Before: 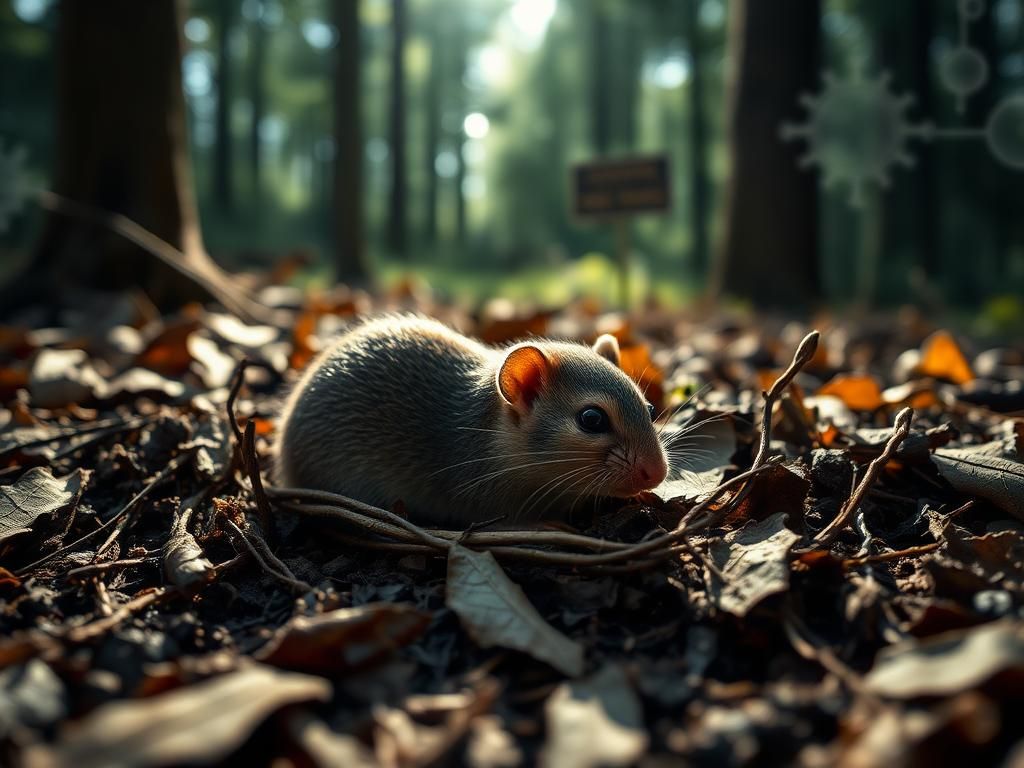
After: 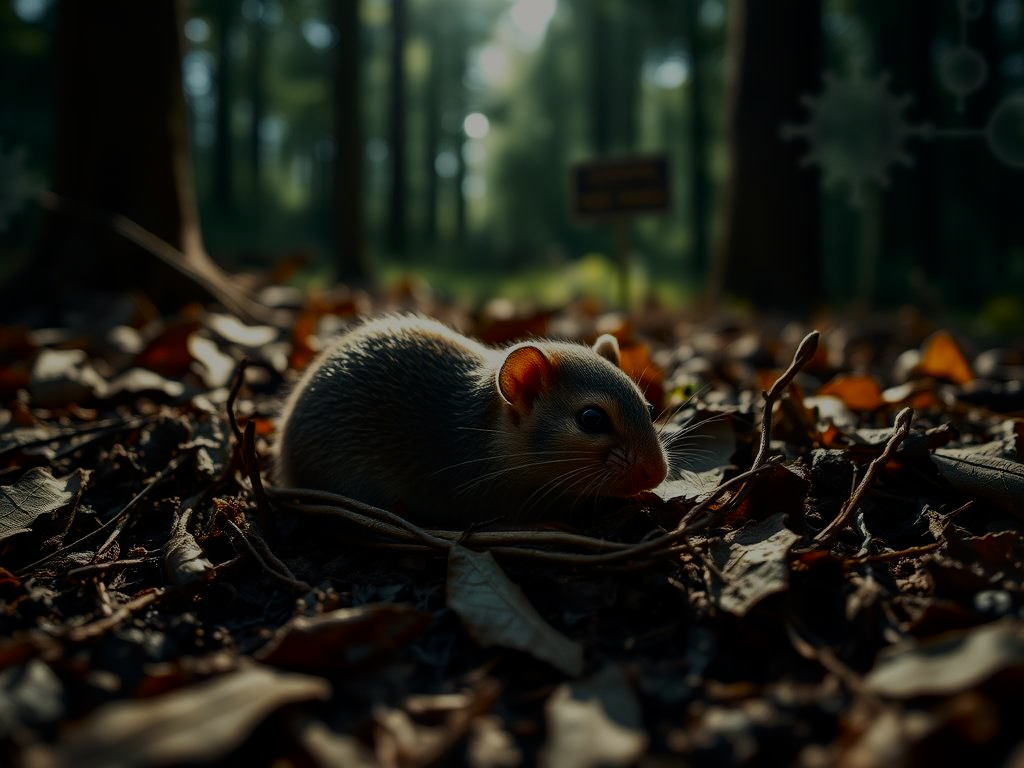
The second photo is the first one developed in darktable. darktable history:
exposure: exposure -1.477 EV, compensate exposure bias true, compensate highlight preservation false
contrast brightness saturation: contrast 0.146, brightness -0.007, saturation 0.103
